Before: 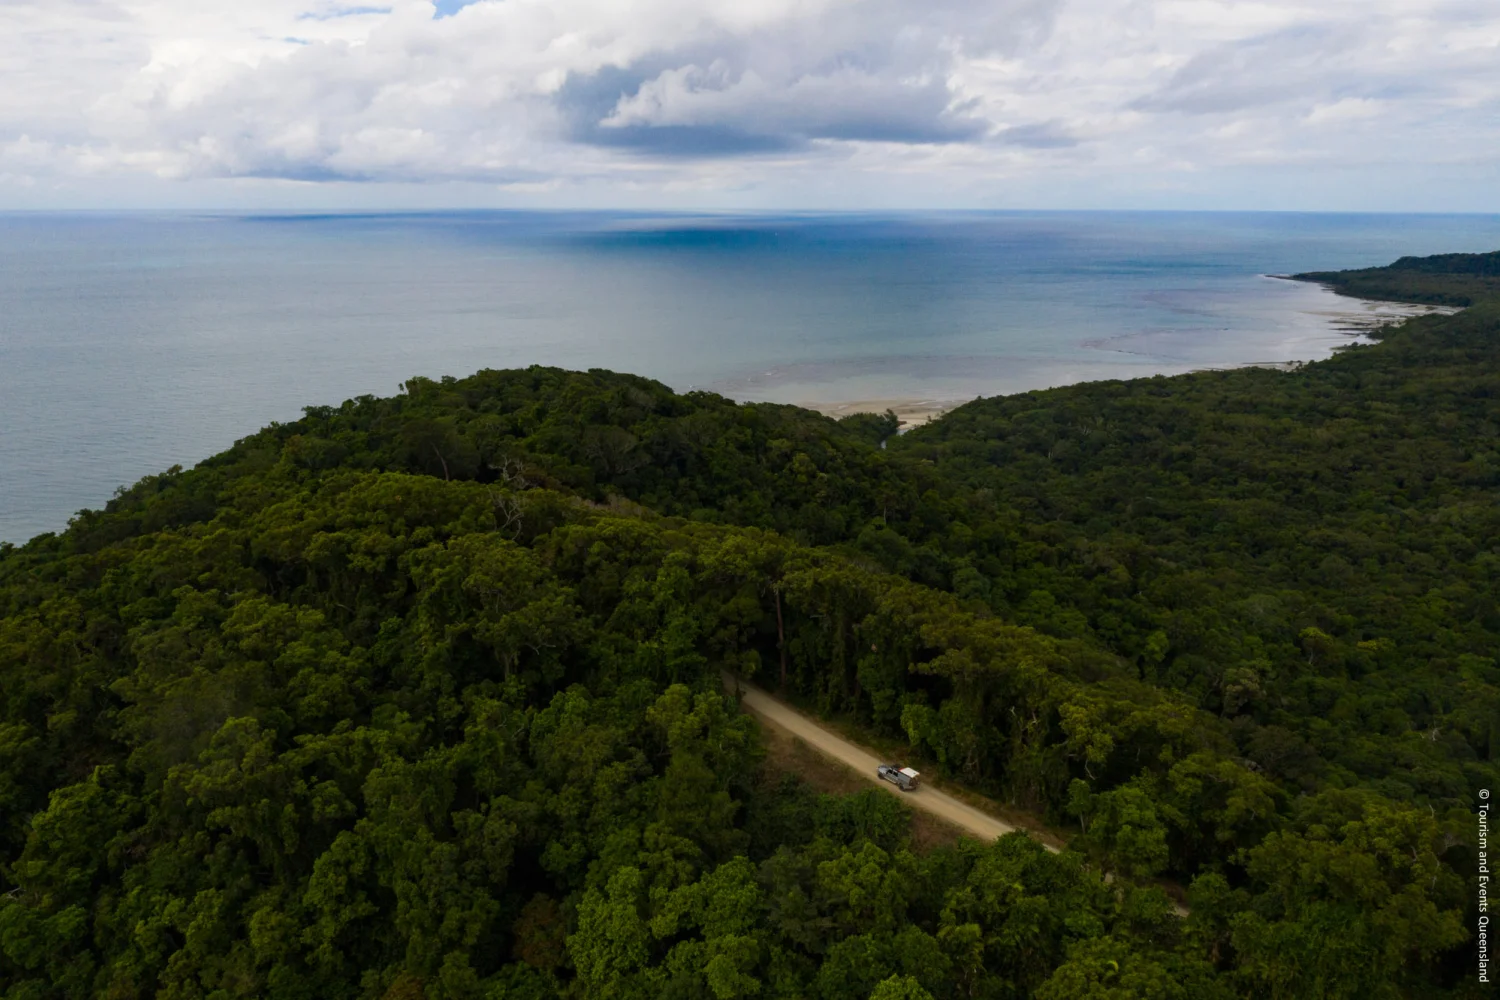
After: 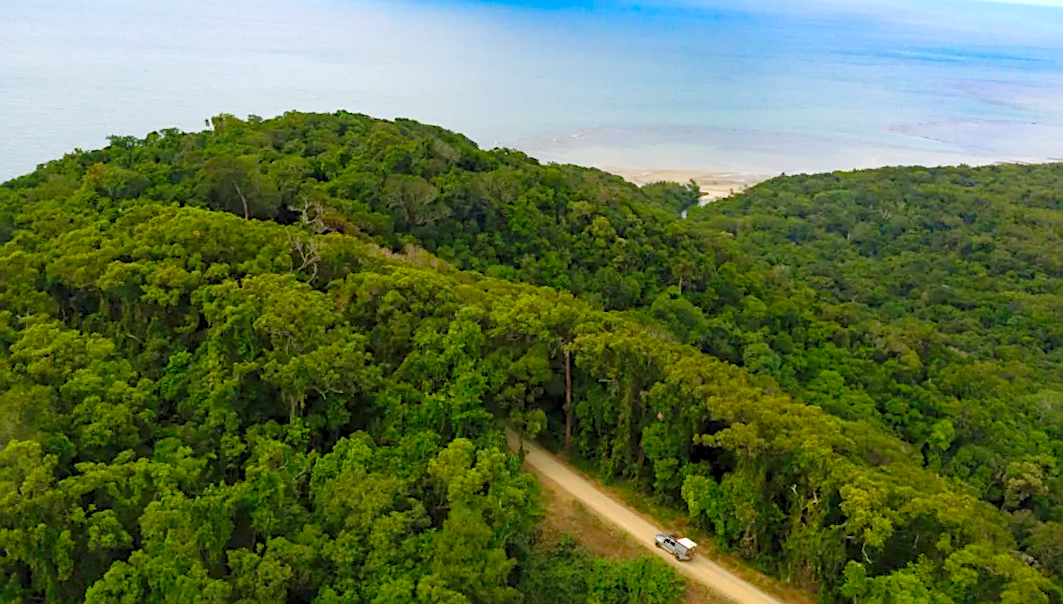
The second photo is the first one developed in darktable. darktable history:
crop and rotate: angle -4.06°, left 9.774%, top 21.302%, right 11.964%, bottom 11.941%
tone equalizer: on, module defaults
exposure: exposure 0.128 EV, compensate exposure bias true, compensate highlight preservation false
color correction: highlights b* 0.062
sharpen: on, module defaults
levels: black 0.082%, levels [0.008, 0.318, 0.836]
